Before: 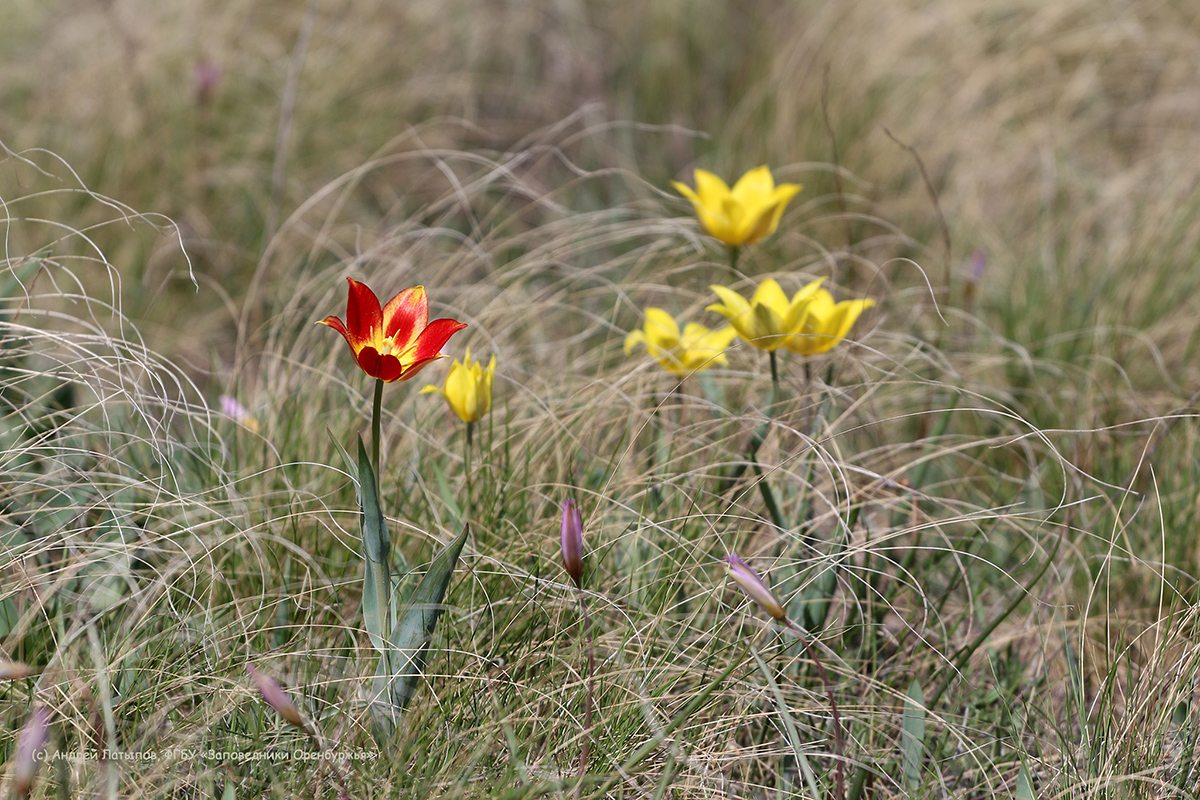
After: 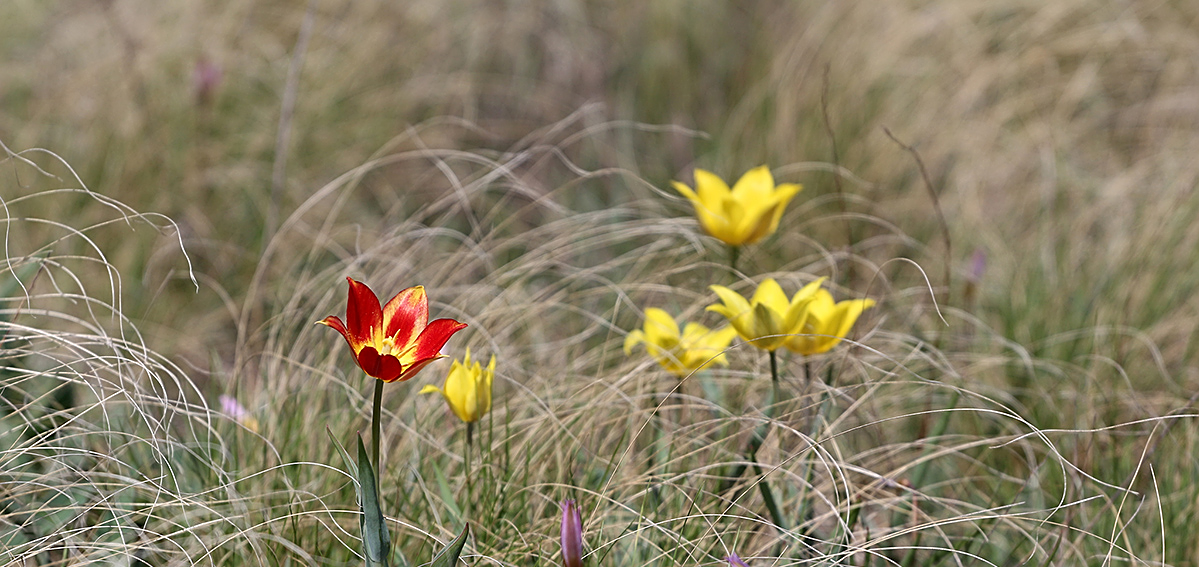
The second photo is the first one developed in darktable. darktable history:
shadows and highlights: low approximation 0.01, soften with gaussian
crop: right 0.001%, bottom 29.118%
sharpen: on, module defaults
